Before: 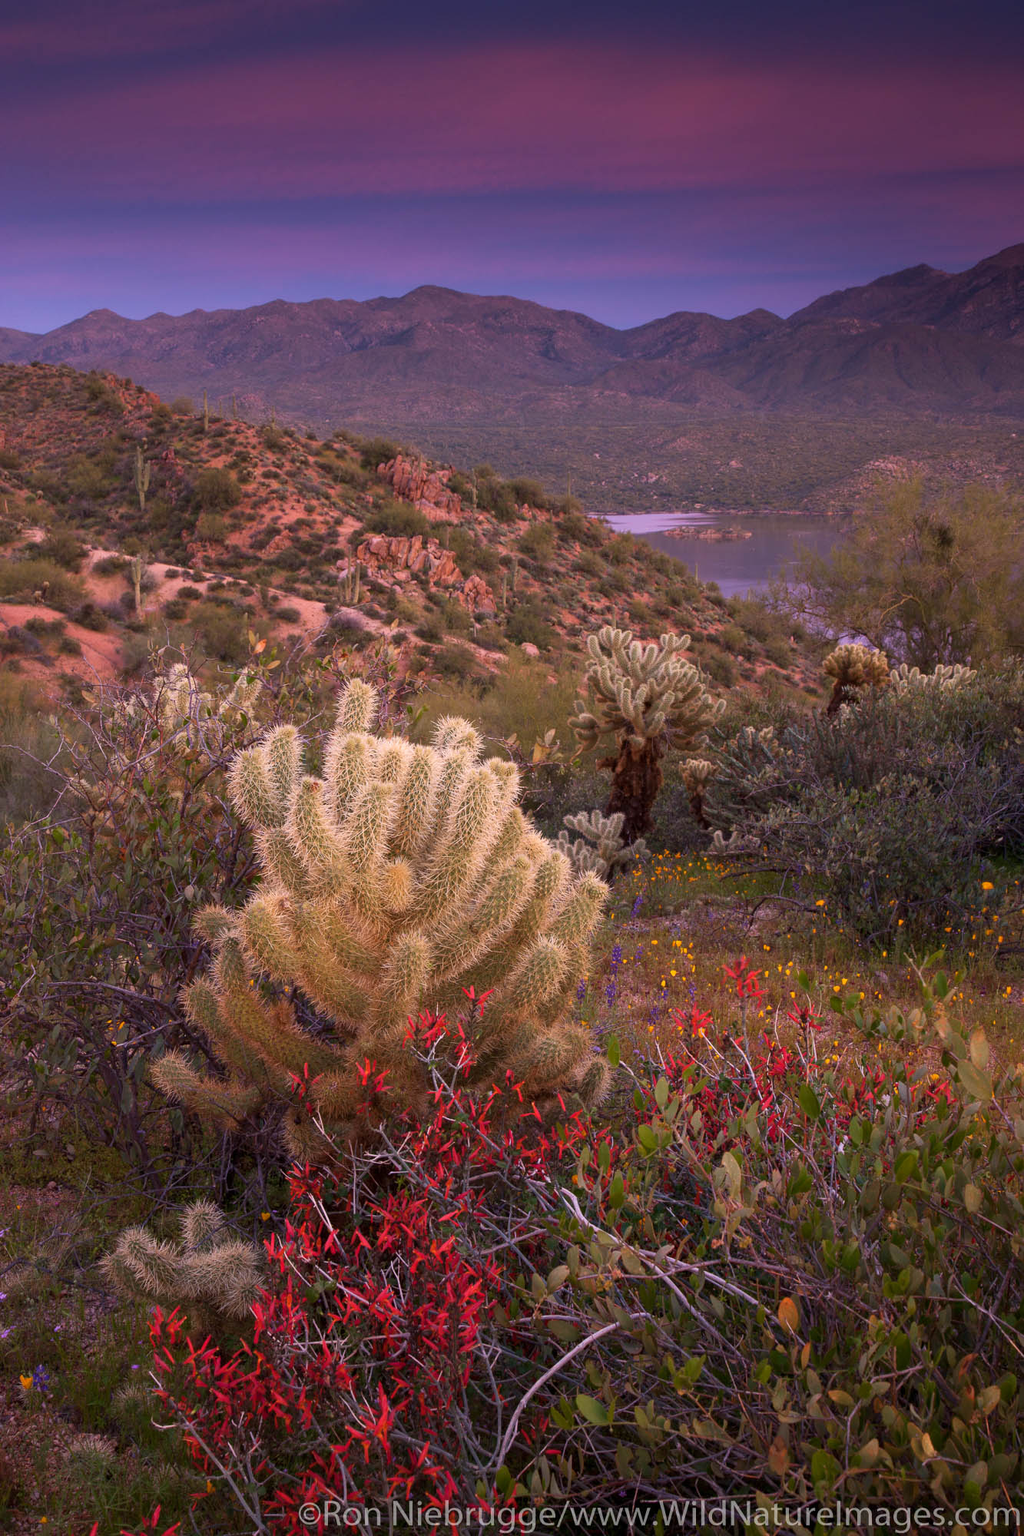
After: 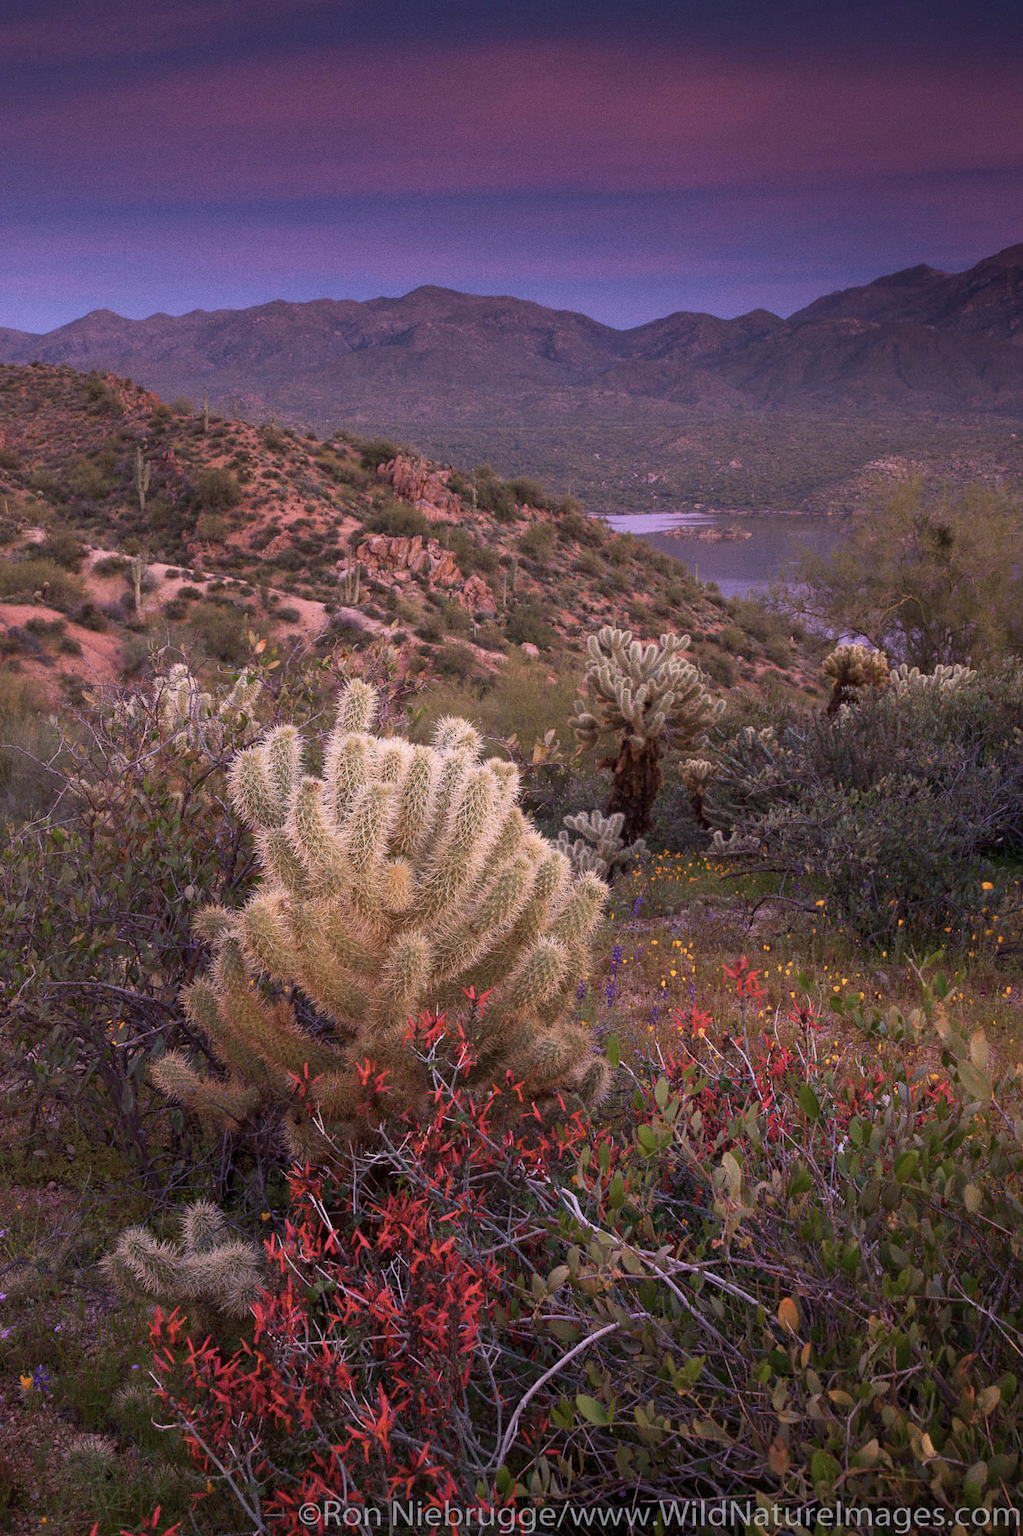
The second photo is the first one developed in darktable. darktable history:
contrast brightness saturation: saturation -0.17
grain: coarseness 0.47 ISO
color calibration: illuminant as shot in camera, x 0.358, y 0.373, temperature 4628.91 K
